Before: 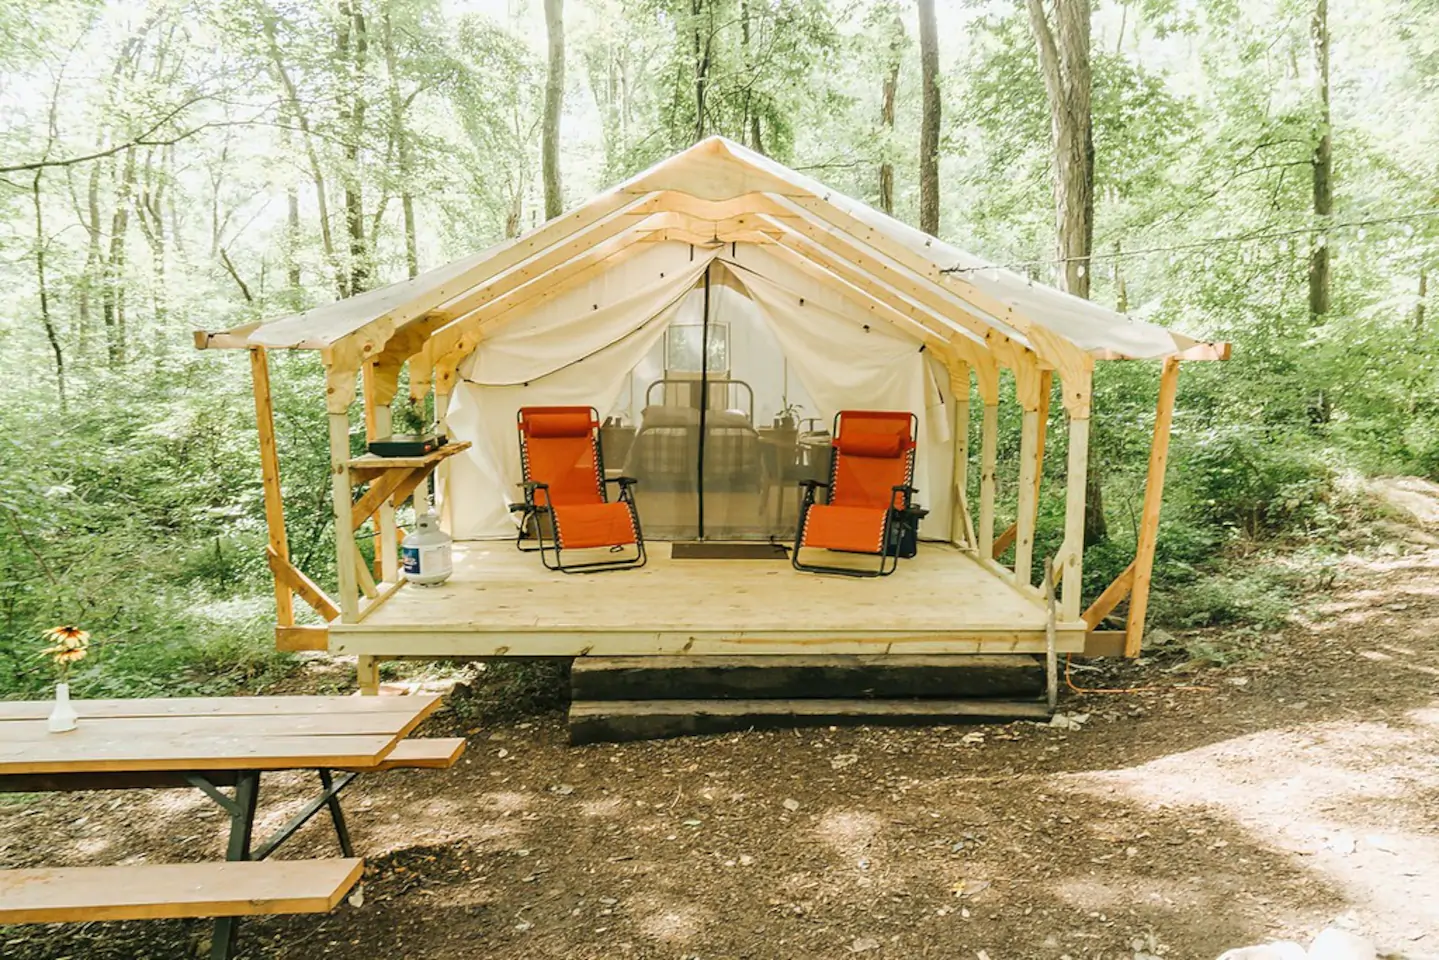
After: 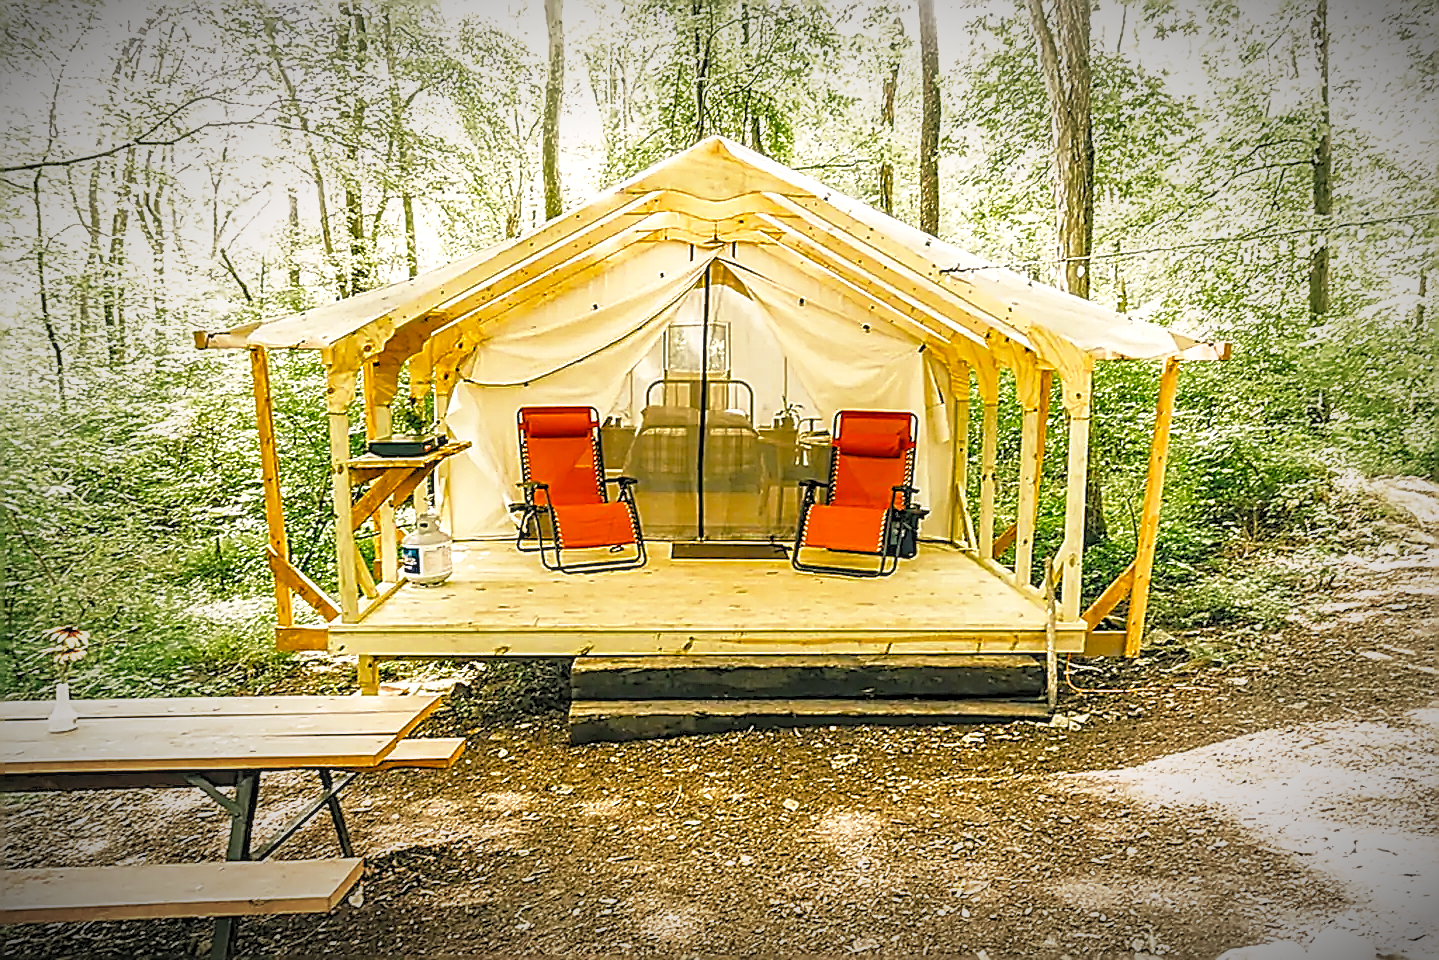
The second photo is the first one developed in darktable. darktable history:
vignetting: fall-off start 67.5%, fall-off radius 67.23%, brightness -0.813, automatic ratio true
shadows and highlights: on, module defaults
local contrast: on, module defaults
sharpen: amount 2
rgb levels: levels [[0.01, 0.419, 0.839], [0, 0.5, 1], [0, 0.5, 1]]
base curve: curves: ch0 [(0, 0) (0.688, 0.865) (1, 1)], preserve colors none
color balance rgb: shadows lift › chroma 2%, shadows lift › hue 247.2°, power › chroma 0.3%, power › hue 25.2°, highlights gain › chroma 3%, highlights gain › hue 60°, global offset › luminance 0.75%, perceptual saturation grading › global saturation 20%, perceptual saturation grading › highlights -20%, perceptual saturation grading › shadows 30%, global vibrance 20%
